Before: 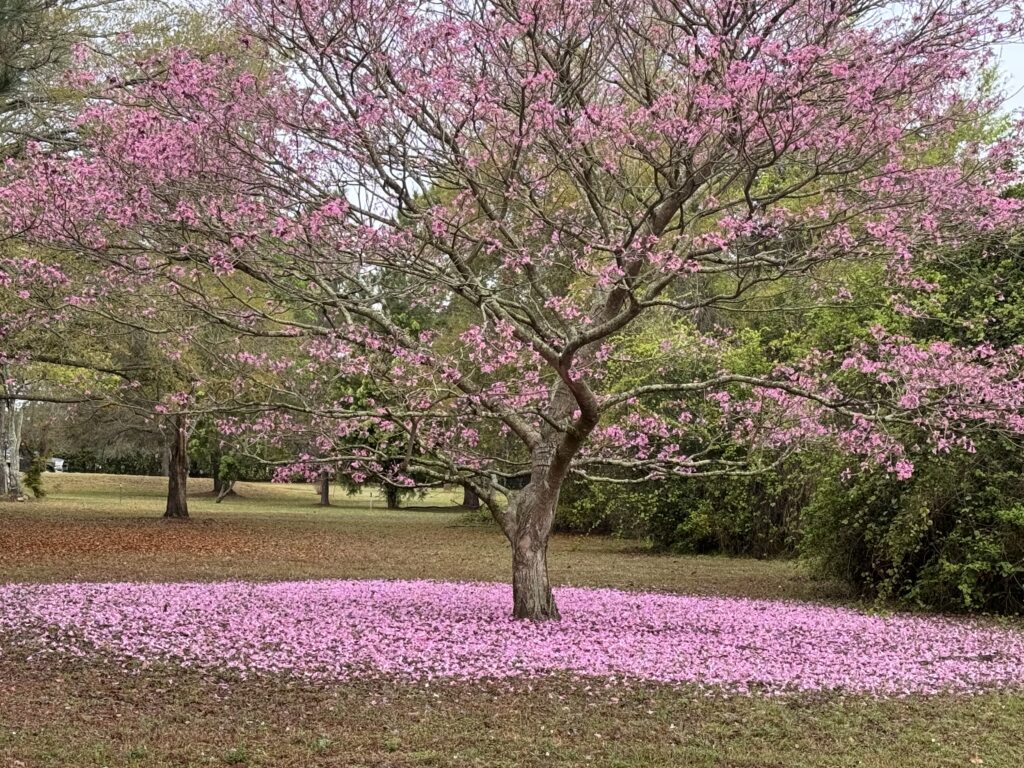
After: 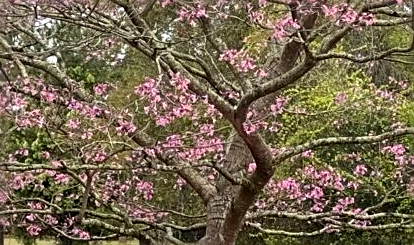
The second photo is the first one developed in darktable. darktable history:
color correction: highlights a* -0.137, highlights b* 0.137
sharpen: on, module defaults
crop: left 31.751%, top 32.172%, right 27.8%, bottom 35.83%
